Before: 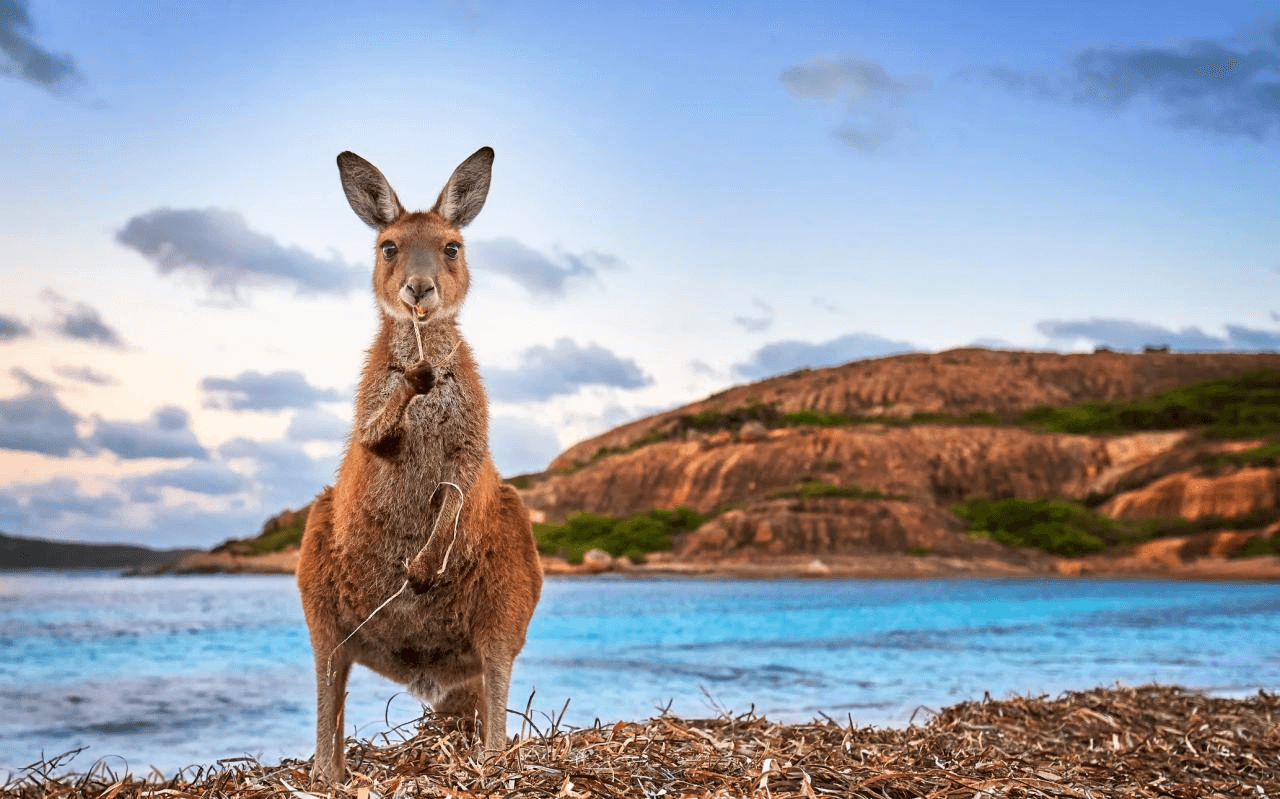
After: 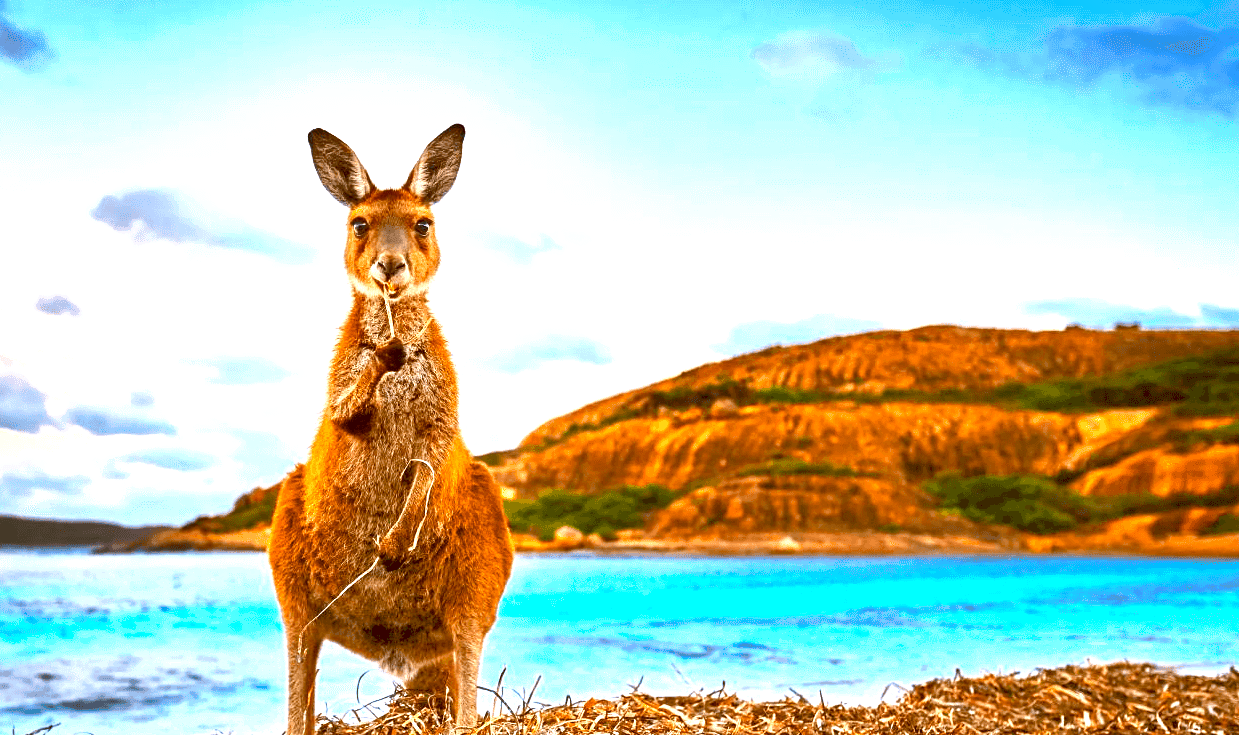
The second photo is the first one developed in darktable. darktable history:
exposure: exposure 0.998 EV, compensate exposure bias true, compensate highlight preservation false
color balance rgb: linear chroma grading › shadows 10.25%, linear chroma grading › highlights 10.417%, linear chroma grading › global chroma 15.21%, linear chroma grading › mid-tones 14.557%, perceptual saturation grading › global saturation 25.045%
crop: left 2.267%, top 2.982%, right 0.926%, bottom 4.981%
color correction: highlights a* -0.506, highlights b* 0.173, shadows a* 4.67, shadows b* 20.67
shadows and highlights: shadows 51.78, highlights -28.28, soften with gaussian
levels: levels [0, 0.476, 0.951]
